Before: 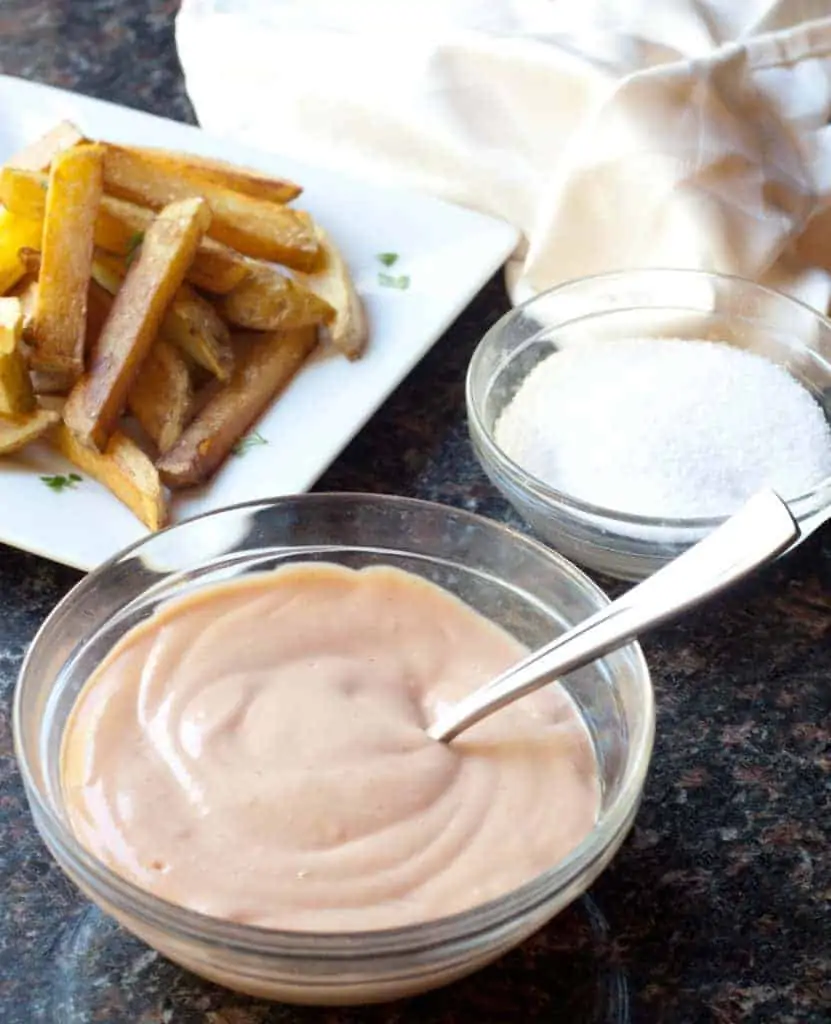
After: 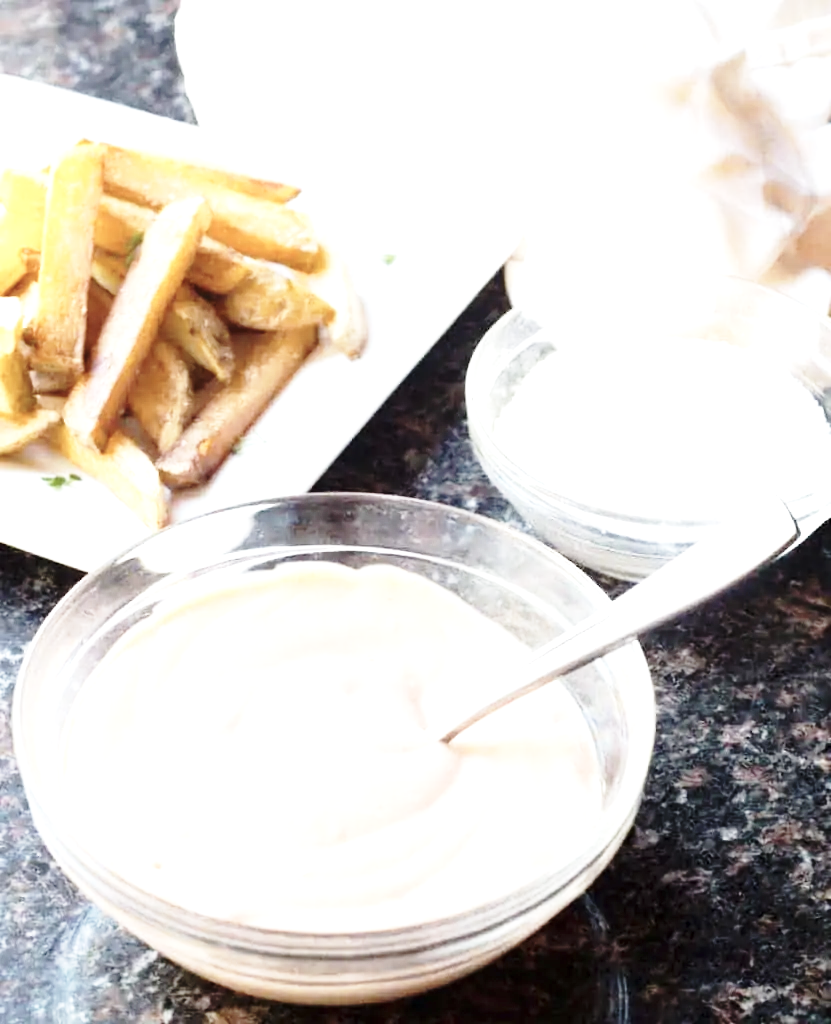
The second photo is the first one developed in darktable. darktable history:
base curve: curves: ch0 [(0, 0) (0.028, 0.03) (0.121, 0.232) (0.46, 0.748) (0.859, 0.968) (1, 1)], preserve colors none
contrast brightness saturation: contrast 0.1, saturation -0.36
exposure: exposure 1.089 EV, compensate highlight preservation false
